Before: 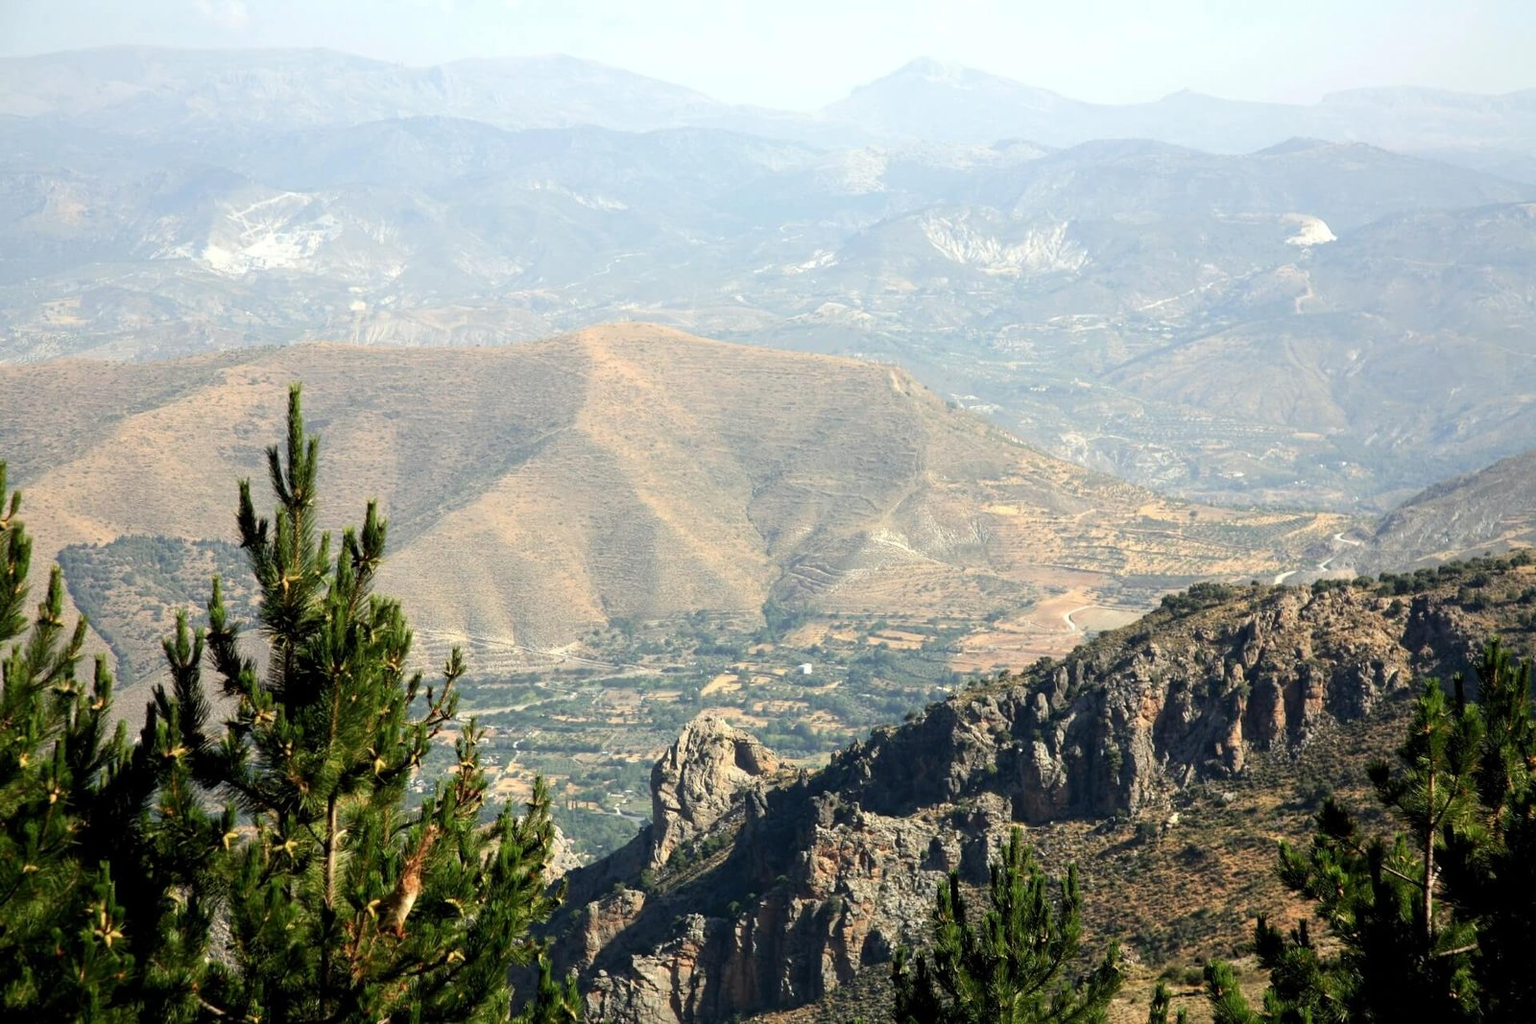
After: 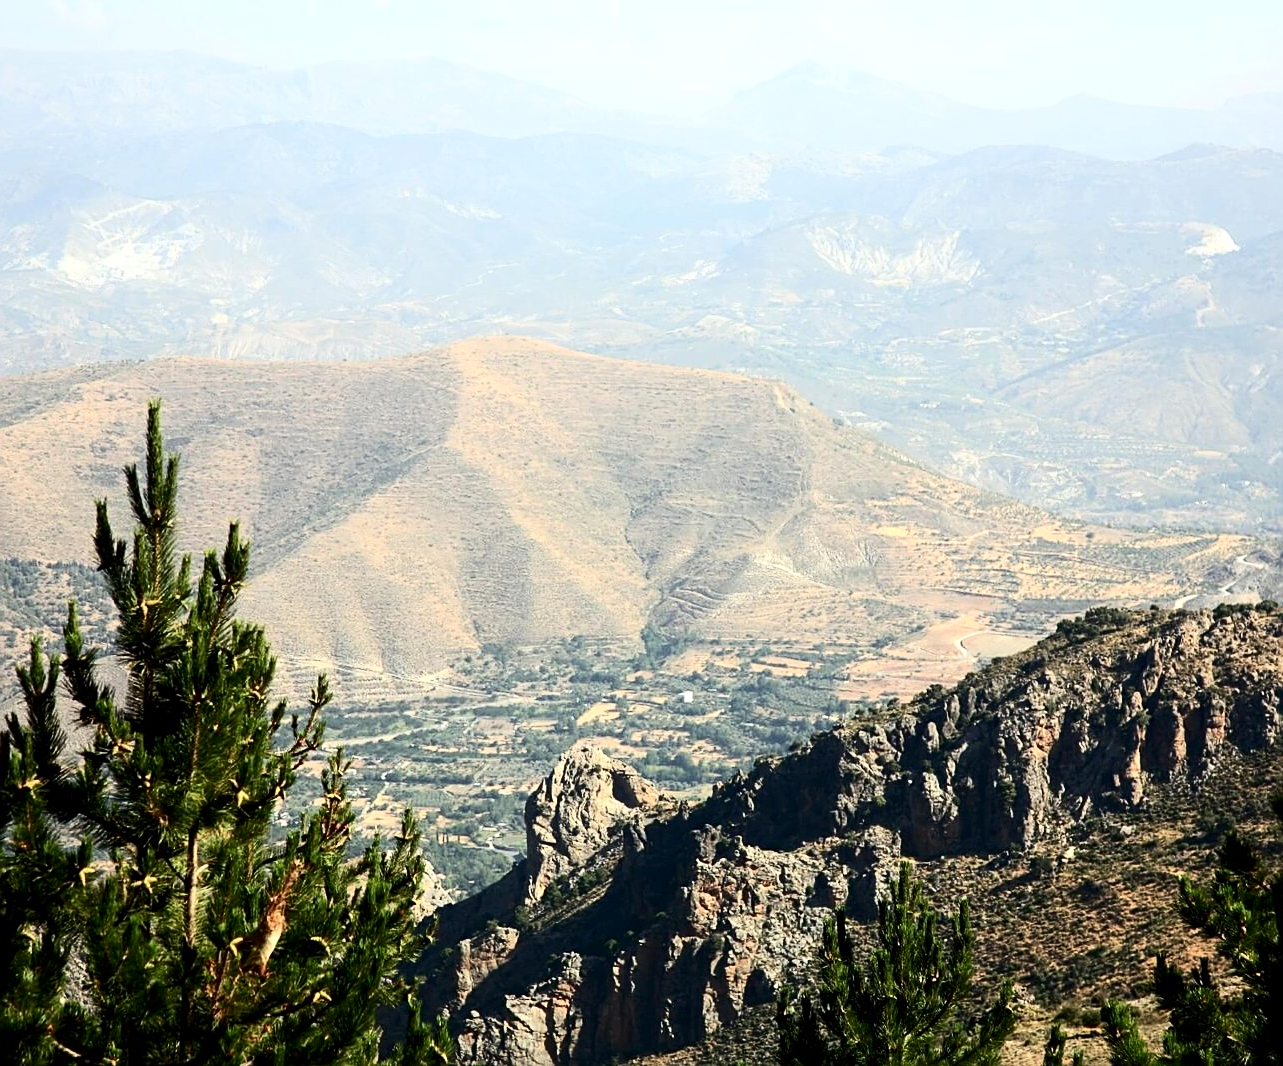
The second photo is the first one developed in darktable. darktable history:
contrast brightness saturation: contrast 0.28
crop and rotate: left 9.597%, right 10.195%
sharpen: on, module defaults
